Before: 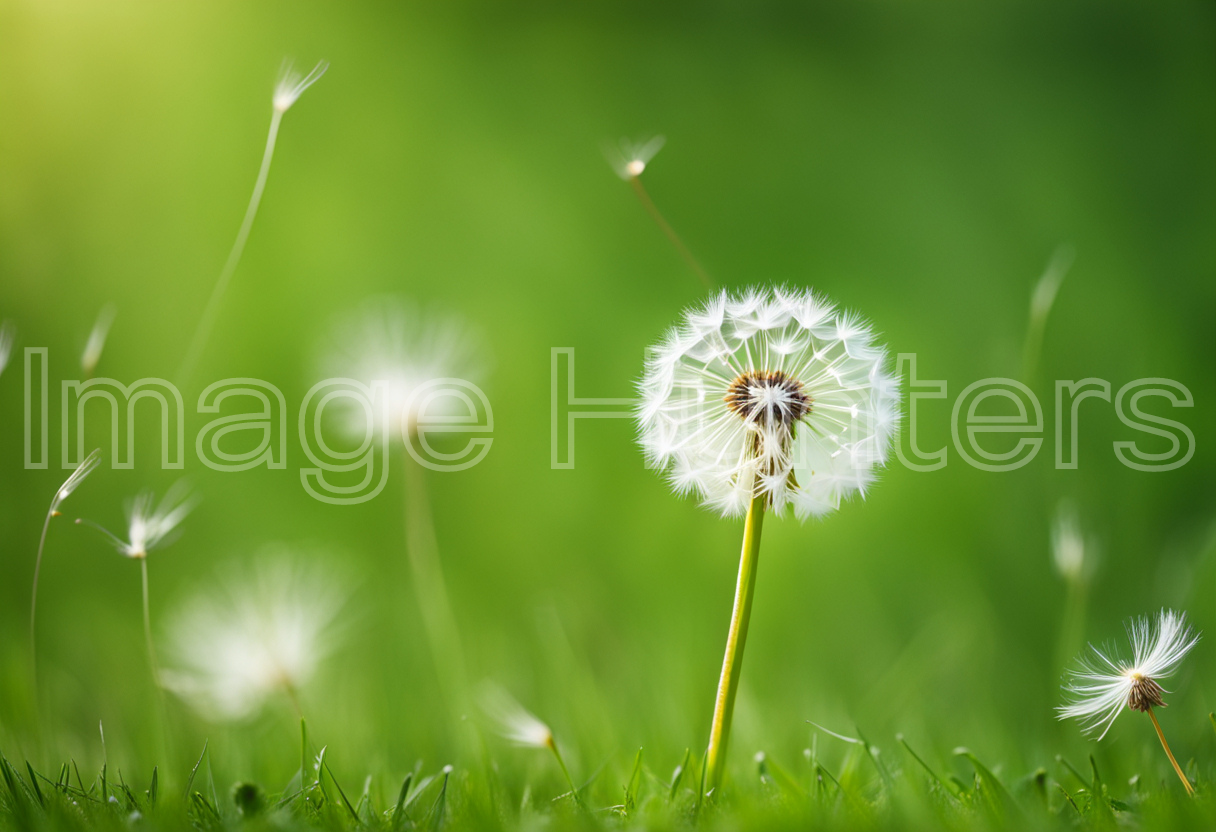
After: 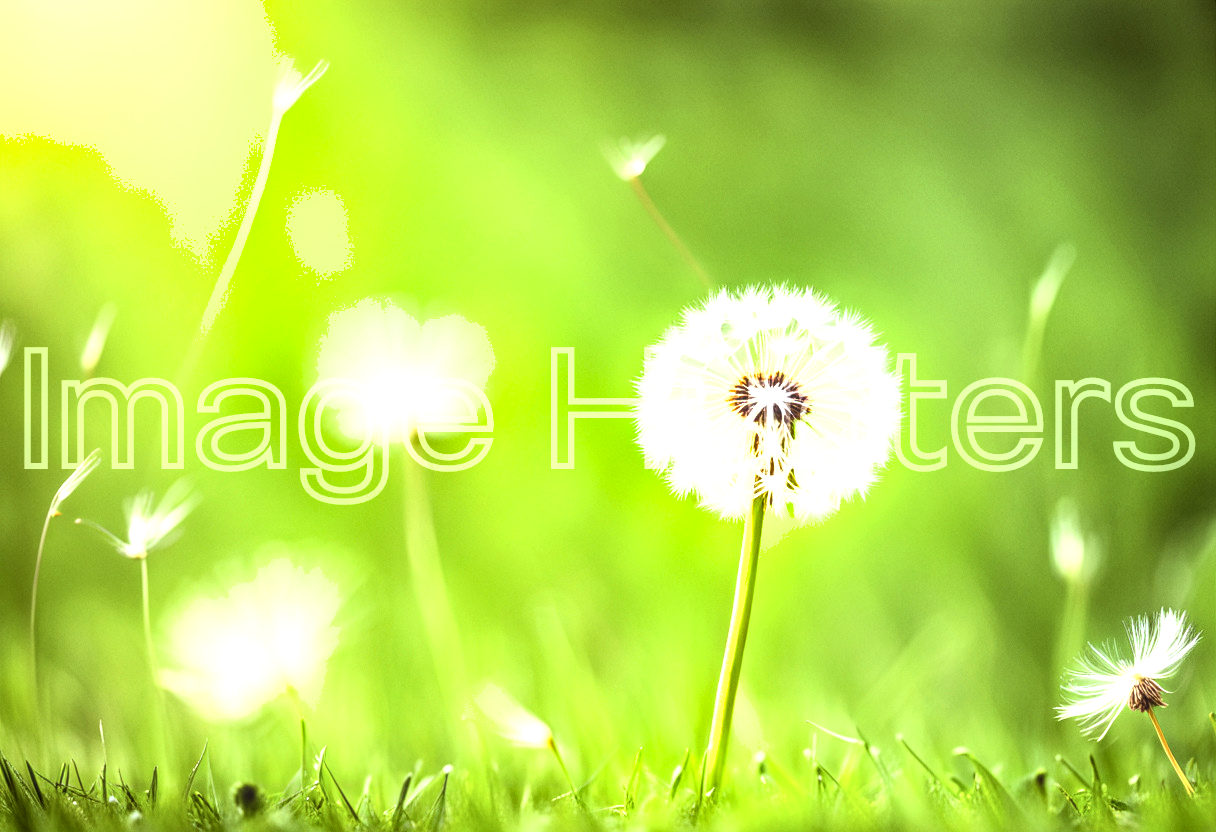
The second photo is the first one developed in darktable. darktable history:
local contrast: highlights 0%, shadows 0%, detail 133%
rgb levels: mode RGB, independent channels, levels [[0, 0.474, 1], [0, 0.5, 1], [0, 0.5, 1]]
rgb curve: curves: ch0 [(0, 0) (0.21, 0.15) (0.24, 0.21) (0.5, 0.75) (0.75, 0.96) (0.89, 0.99) (1, 1)]; ch1 [(0, 0.02) (0.21, 0.13) (0.25, 0.2) (0.5, 0.67) (0.75, 0.9) (0.89, 0.97) (1, 1)]; ch2 [(0, 0.02) (0.21, 0.13) (0.25, 0.2) (0.5, 0.67) (0.75, 0.9) (0.89, 0.97) (1, 1)], compensate middle gray true
shadows and highlights: radius 44.78, white point adjustment 6.64, compress 79.65%, highlights color adjustment 78.42%, soften with gaussian
